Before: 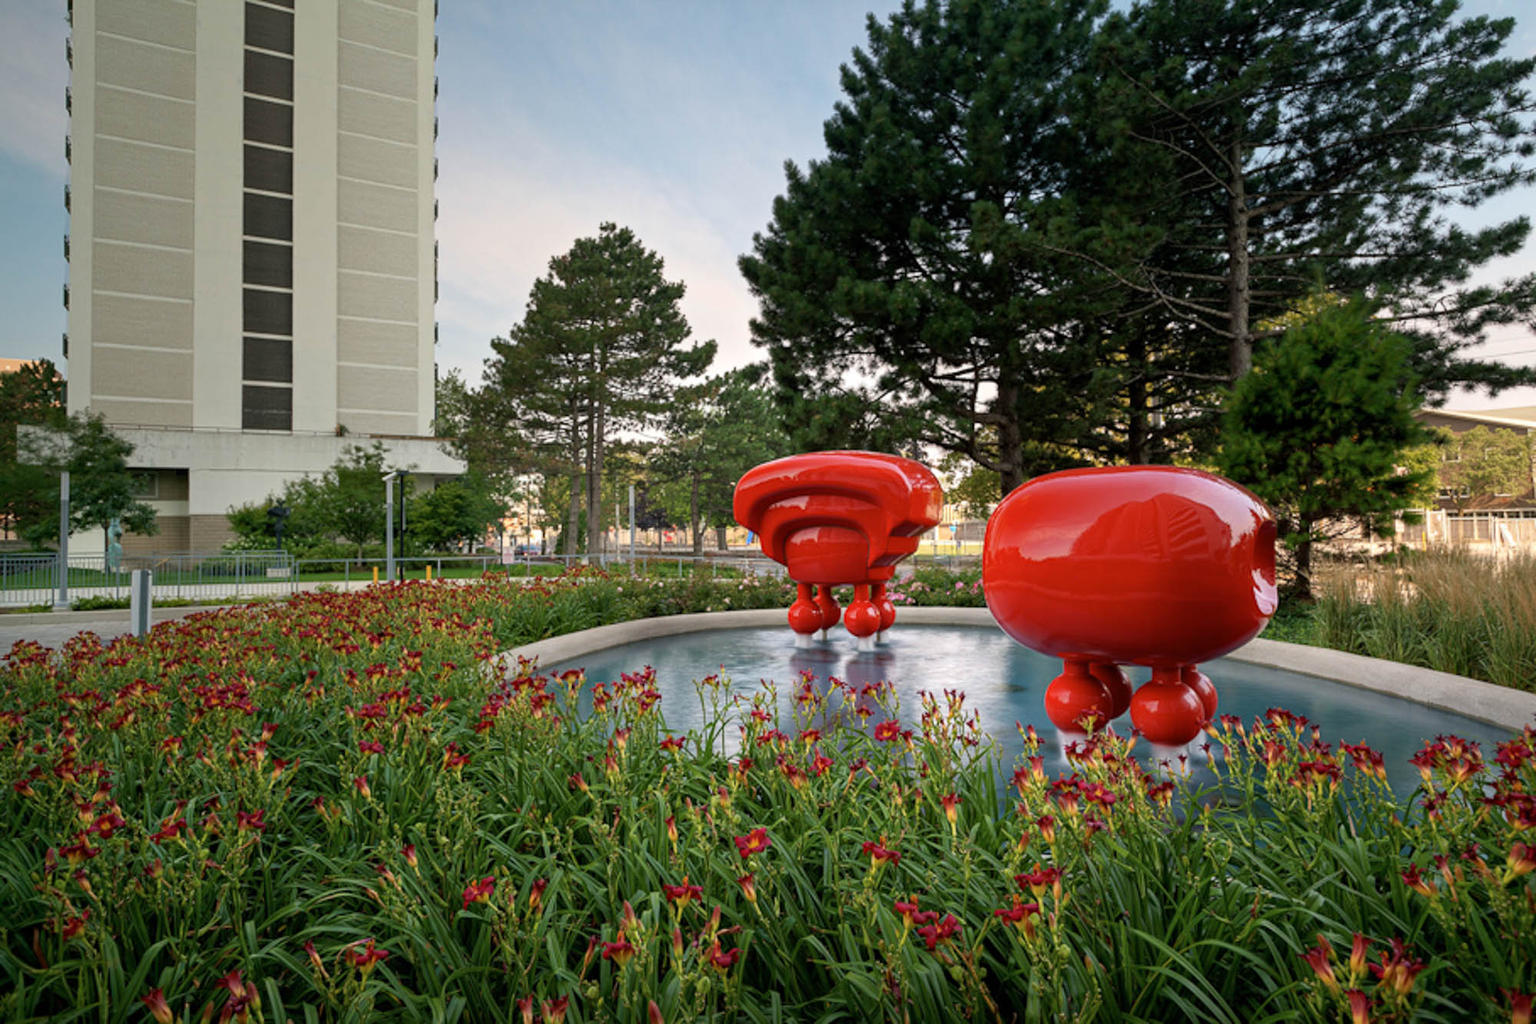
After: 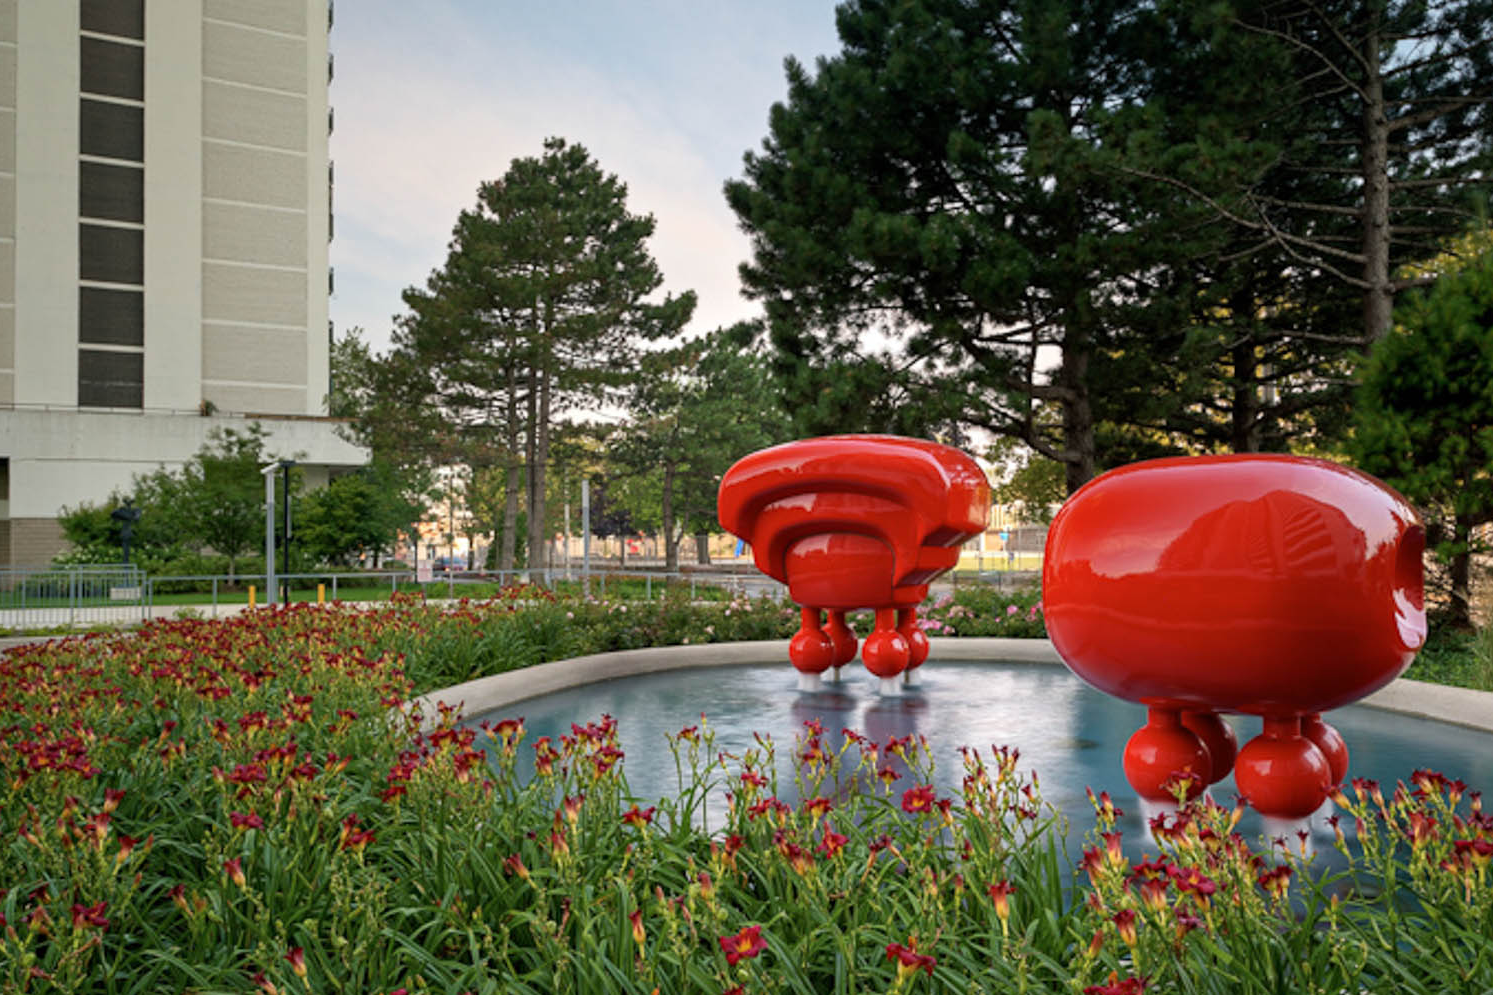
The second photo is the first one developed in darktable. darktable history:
crop and rotate: left 11.871%, top 11.442%, right 13.462%, bottom 13.89%
